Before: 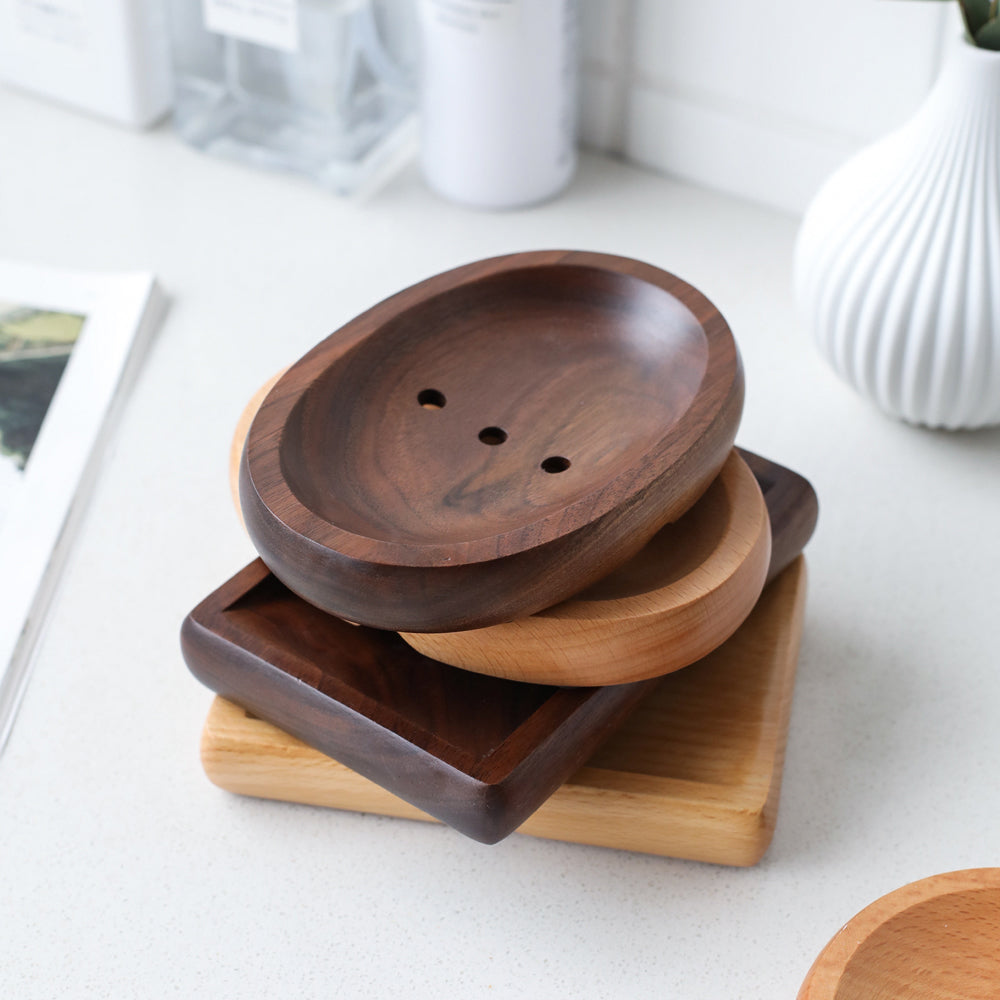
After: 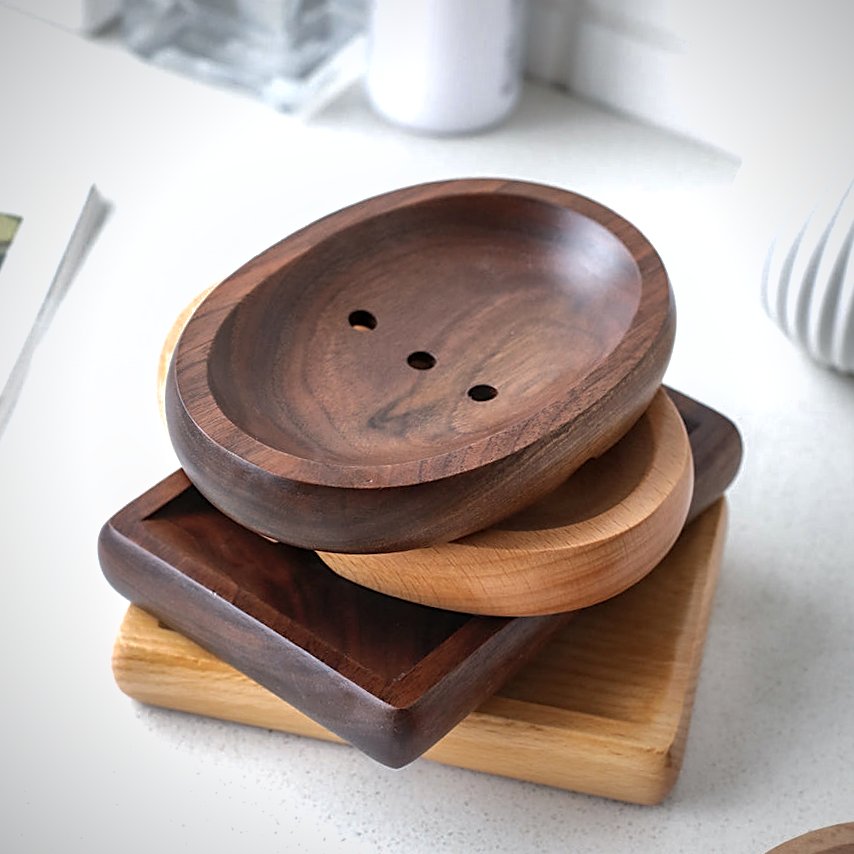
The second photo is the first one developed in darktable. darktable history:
local contrast: on, module defaults
sharpen: on, module defaults
crop and rotate: angle -3.27°, left 5.211%, top 5.211%, right 4.607%, bottom 4.607%
shadows and highlights: on, module defaults
tone equalizer: -8 EV -0.417 EV, -7 EV -0.389 EV, -6 EV -0.333 EV, -5 EV -0.222 EV, -3 EV 0.222 EV, -2 EV 0.333 EV, -1 EV 0.389 EV, +0 EV 0.417 EV, edges refinement/feathering 500, mask exposure compensation -1.57 EV, preserve details no
vignetting: fall-off radius 60.92%
